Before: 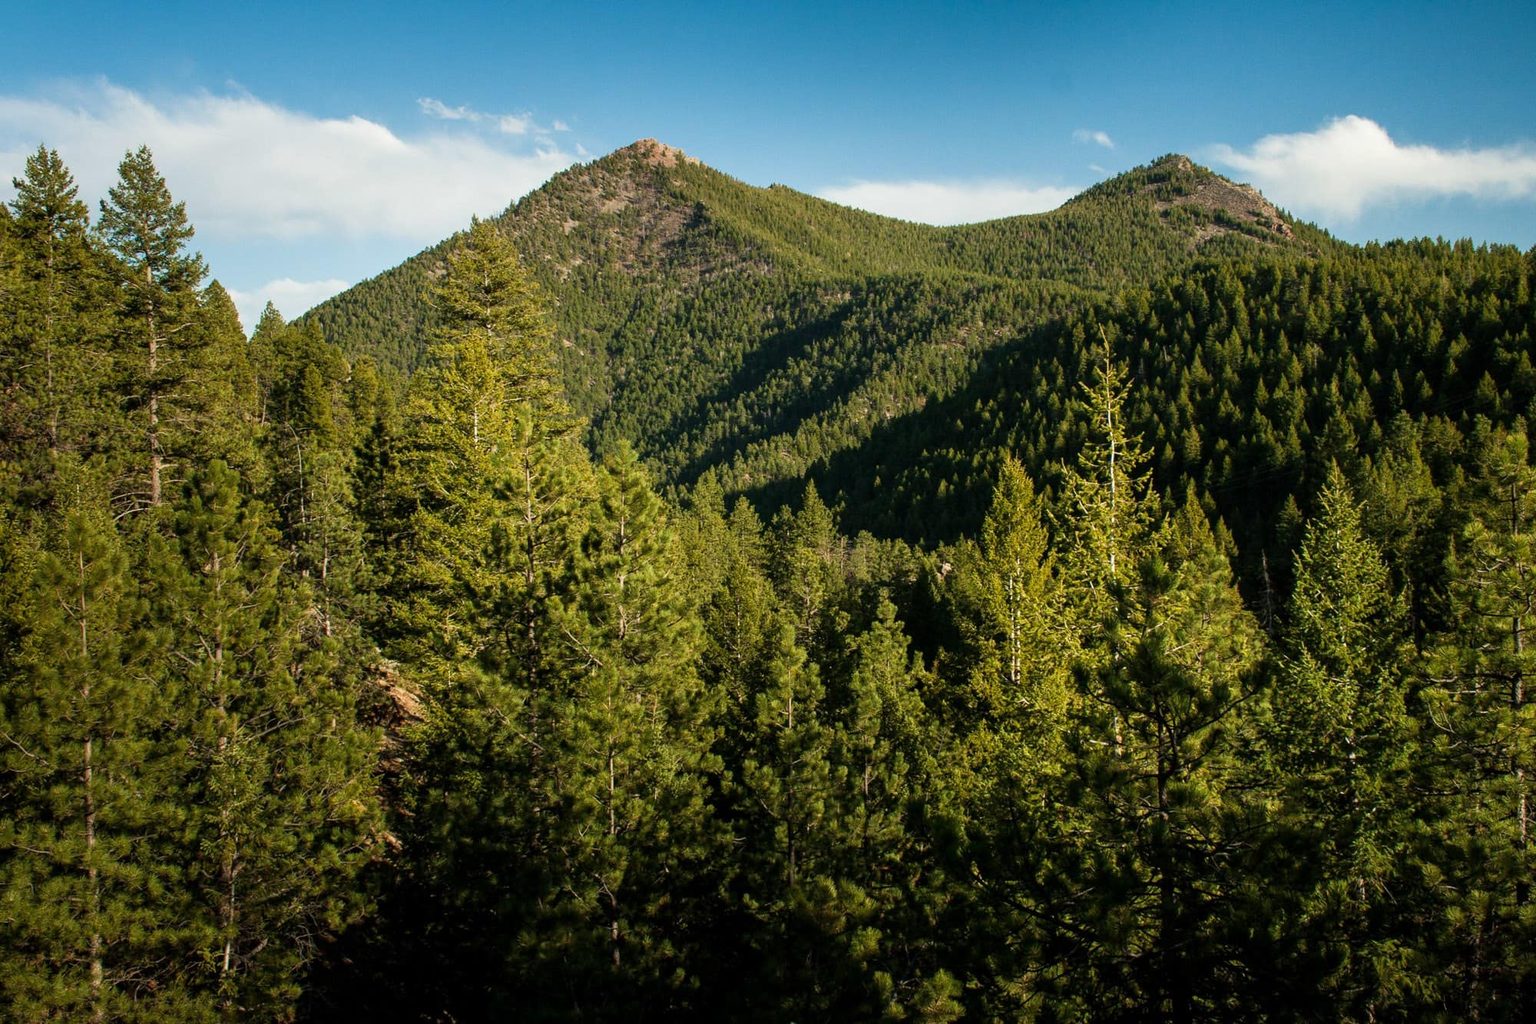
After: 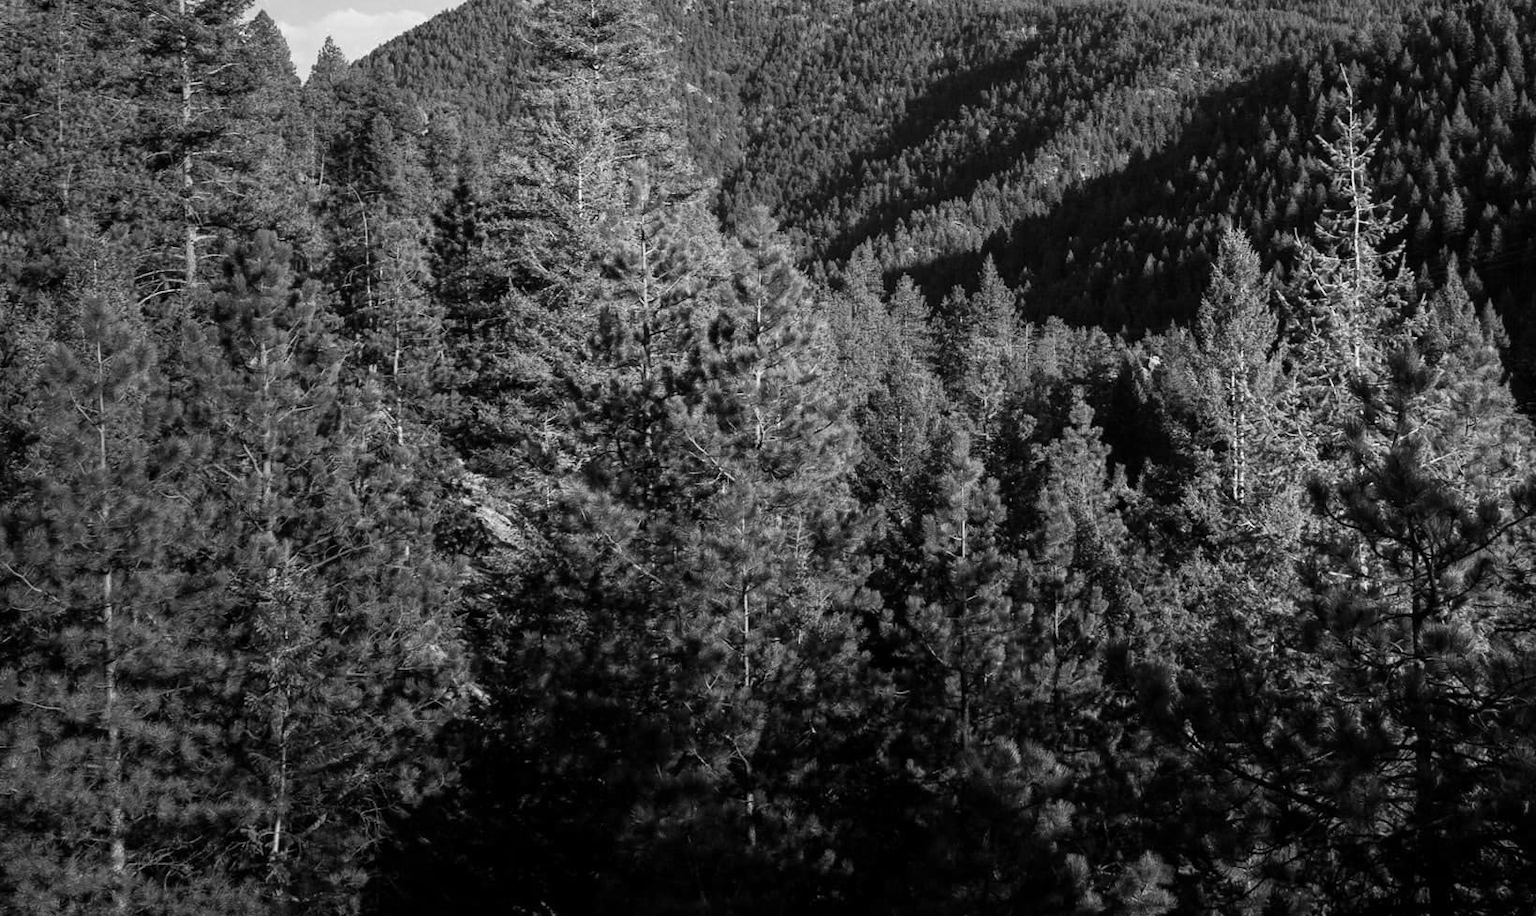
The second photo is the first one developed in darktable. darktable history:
monochrome: on, module defaults
color zones: curves: ch0 [(0, 0.533) (0.126, 0.533) (0.234, 0.533) (0.368, 0.357) (0.5, 0.5) (0.625, 0.5) (0.74, 0.637) (0.875, 0.5)]; ch1 [(0.004, 0.708) (0.129, 0.662) (0.25, 0.5) (0.375, 0.331) (0.496, 0.396) (0.625, 0.649) (0.739, 0.26) (0.875, 0.5) (1, 0.478)]; ch2 [(0, 0.409) (0.132, 0.403) (0.236, 0.558) (0.379, 0.448) (0.5, 0.5) (0.625, 0.5) (0.691, 0.39) (0.875, 0.5)]
crop: top 26.531%, right 17.959%
